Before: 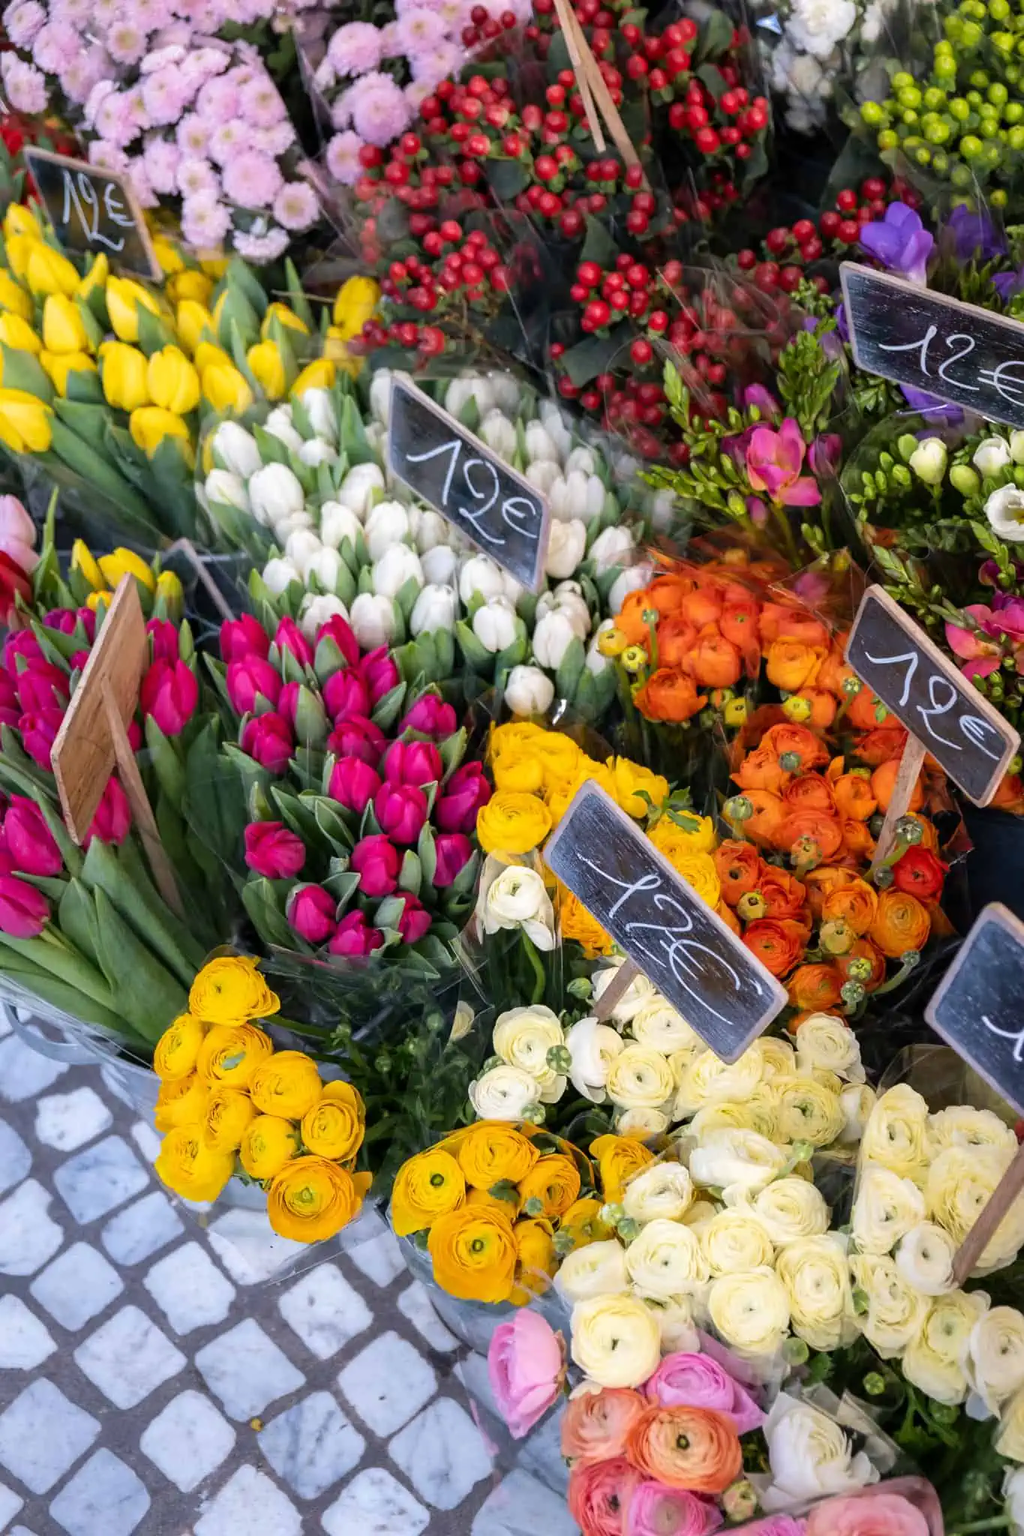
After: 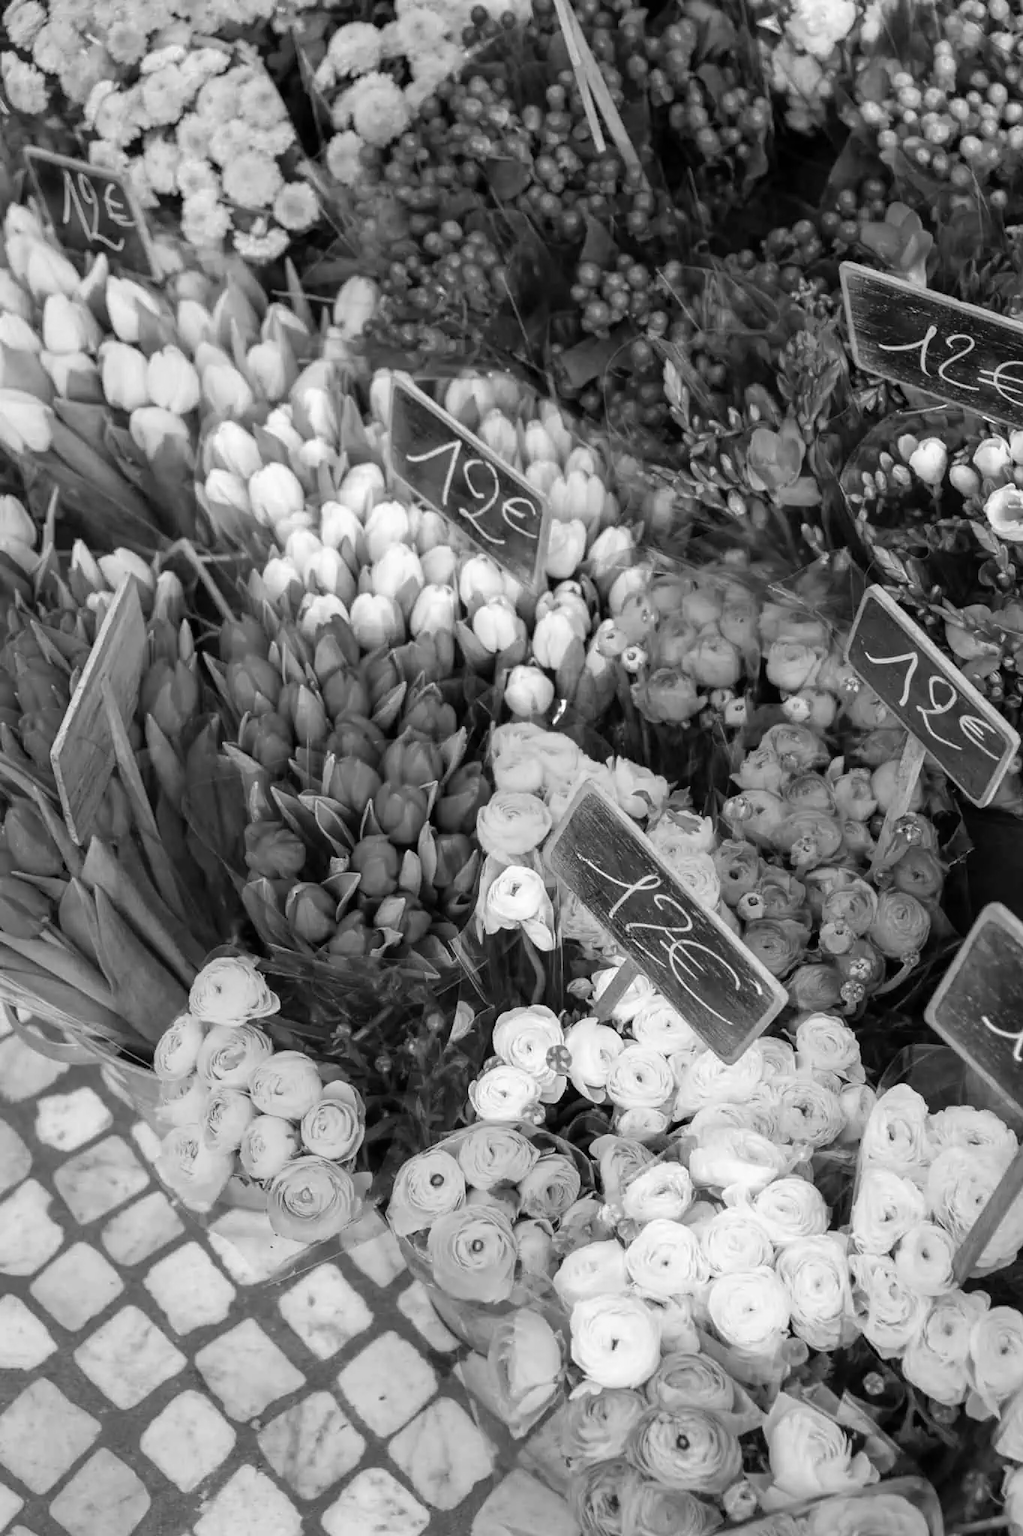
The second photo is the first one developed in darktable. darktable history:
color correction: highlights a* -7.23, highlights b* -0.161, shadows a* 20.08, shadows b* 11.73
monochrome: a 32, b 64, size 2.3, highlights 1
